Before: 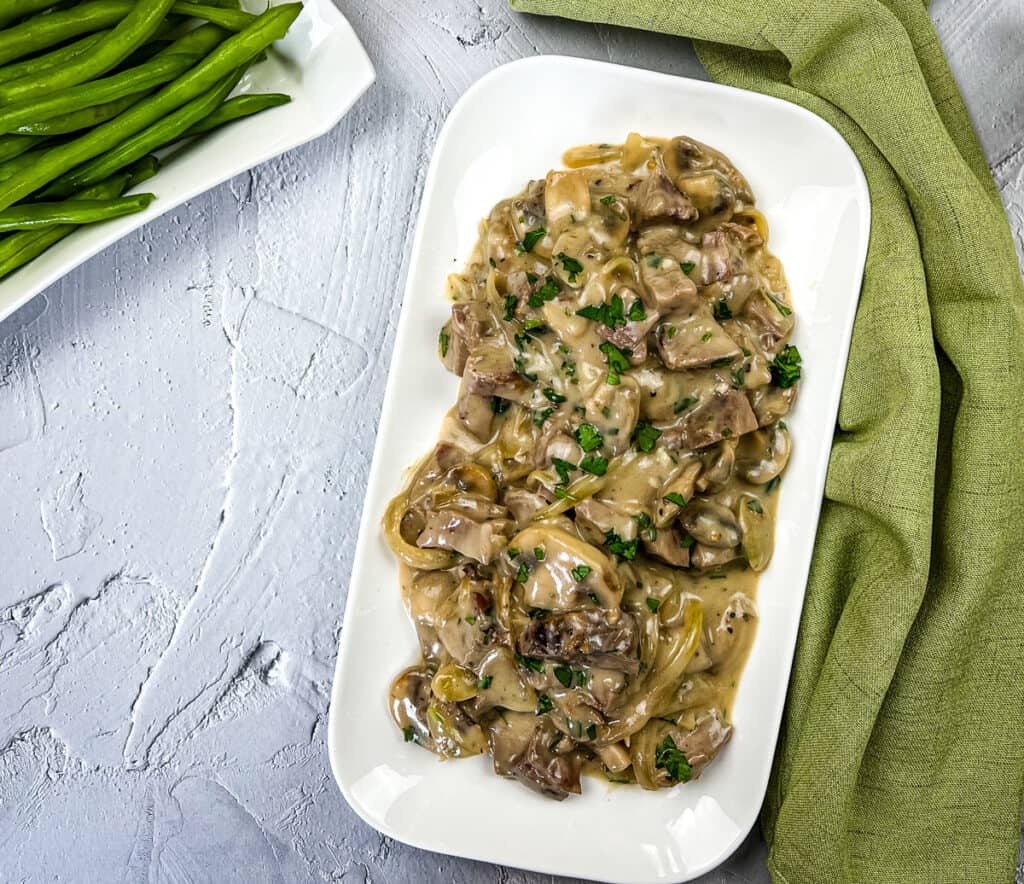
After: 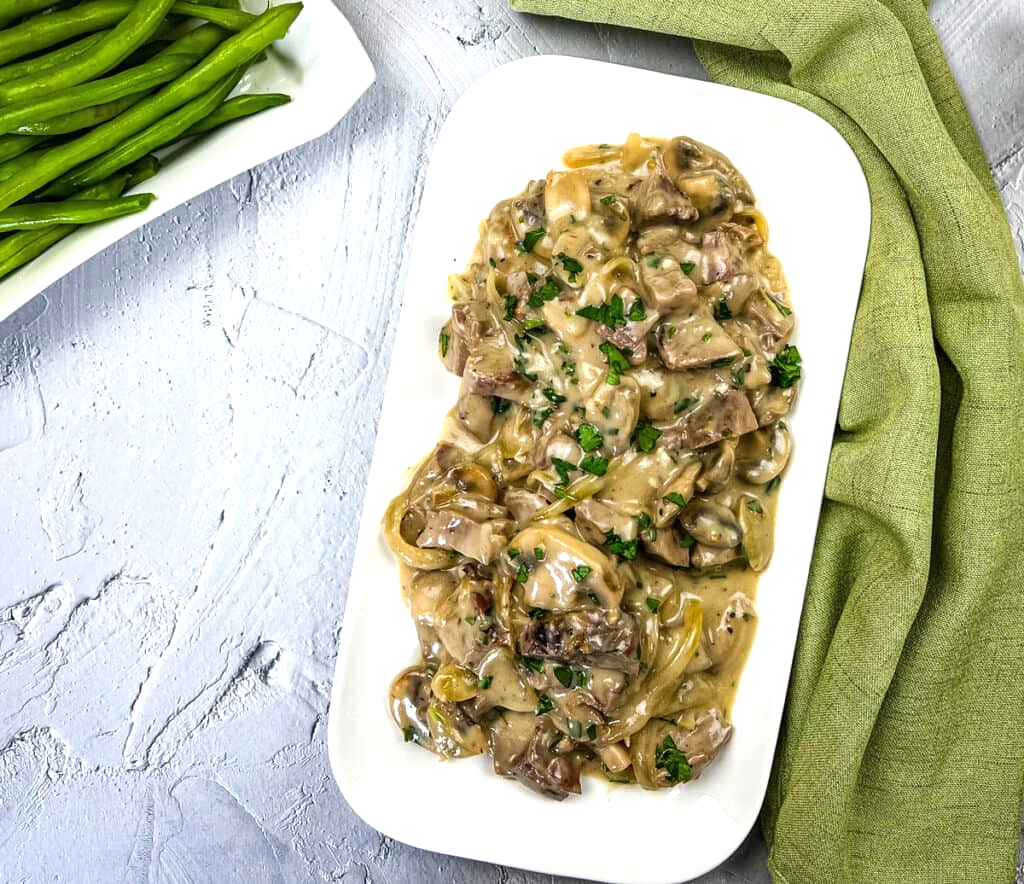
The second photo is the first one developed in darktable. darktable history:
exposure: black level correction 0, exposure 0.397 EV, compensate highlight preservation false
